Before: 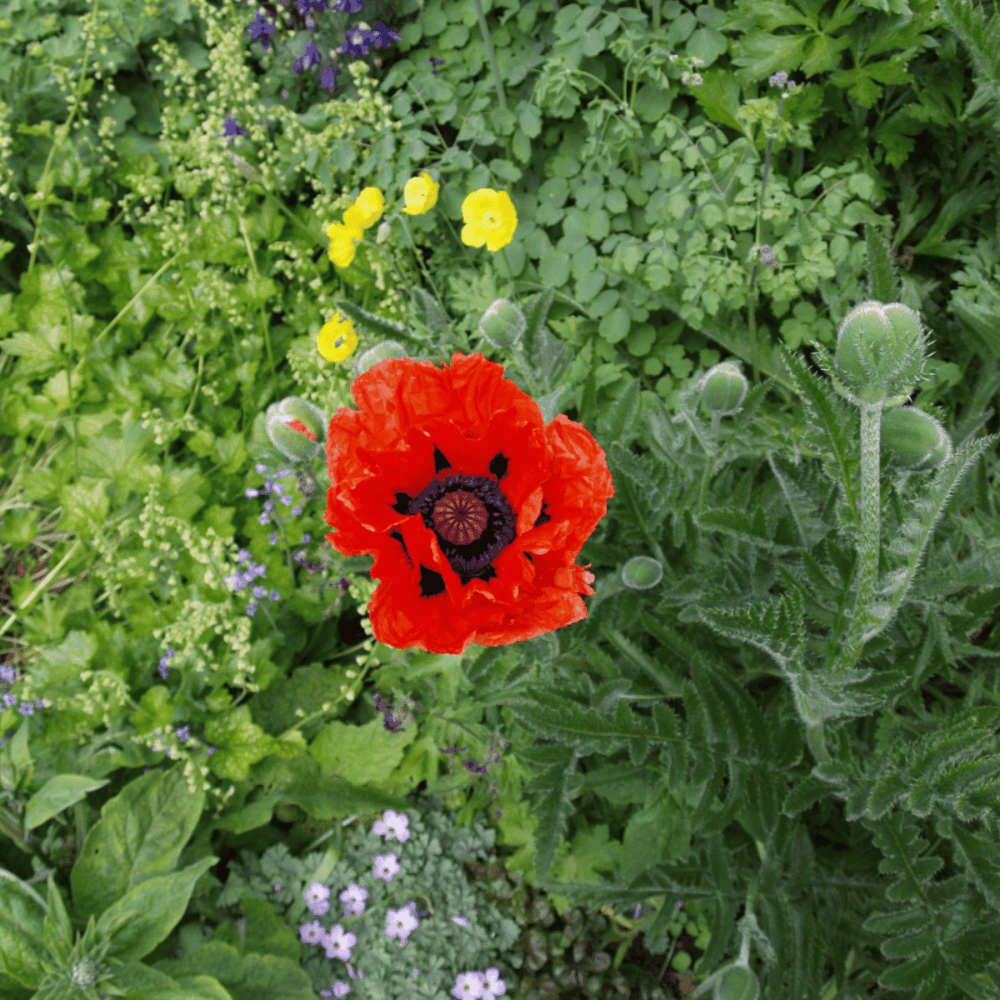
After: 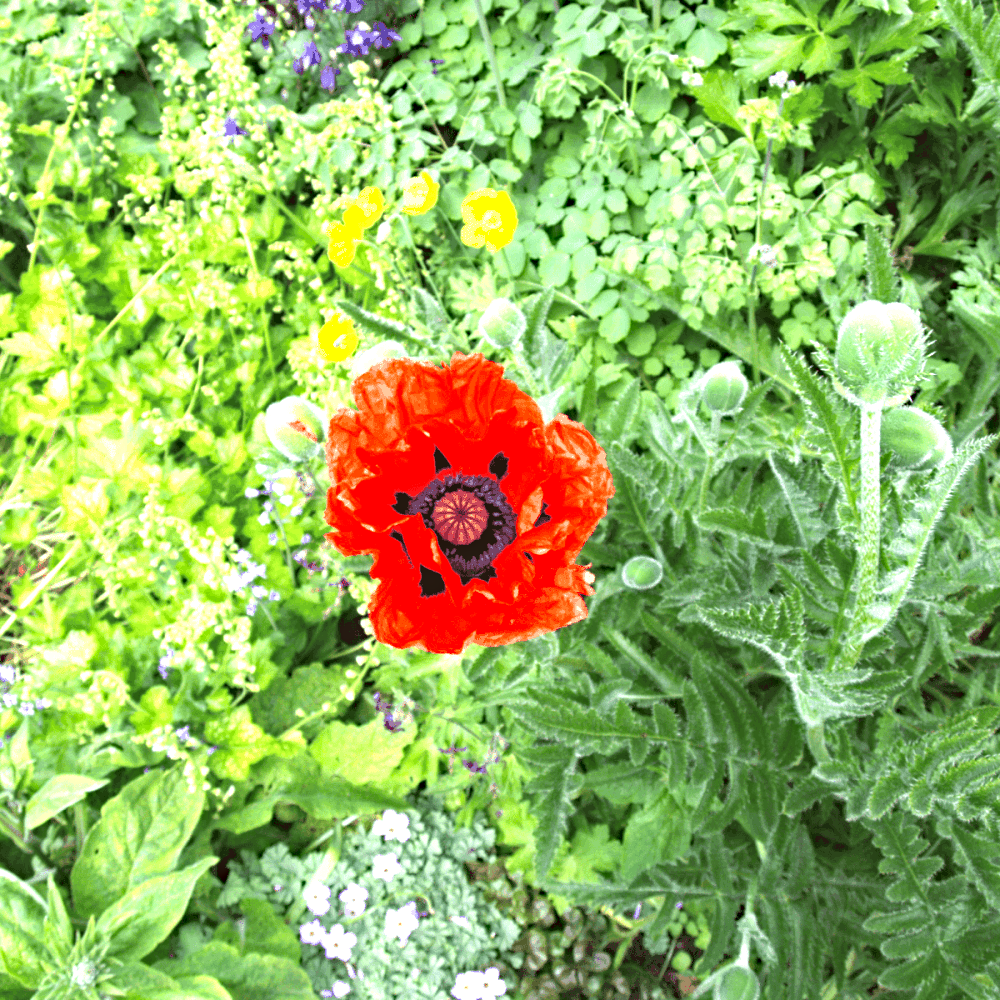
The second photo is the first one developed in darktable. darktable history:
exposure: black level correction 0, exposure 1.9 EV, compensate highlight preservation false
haze removal: adaptive false
